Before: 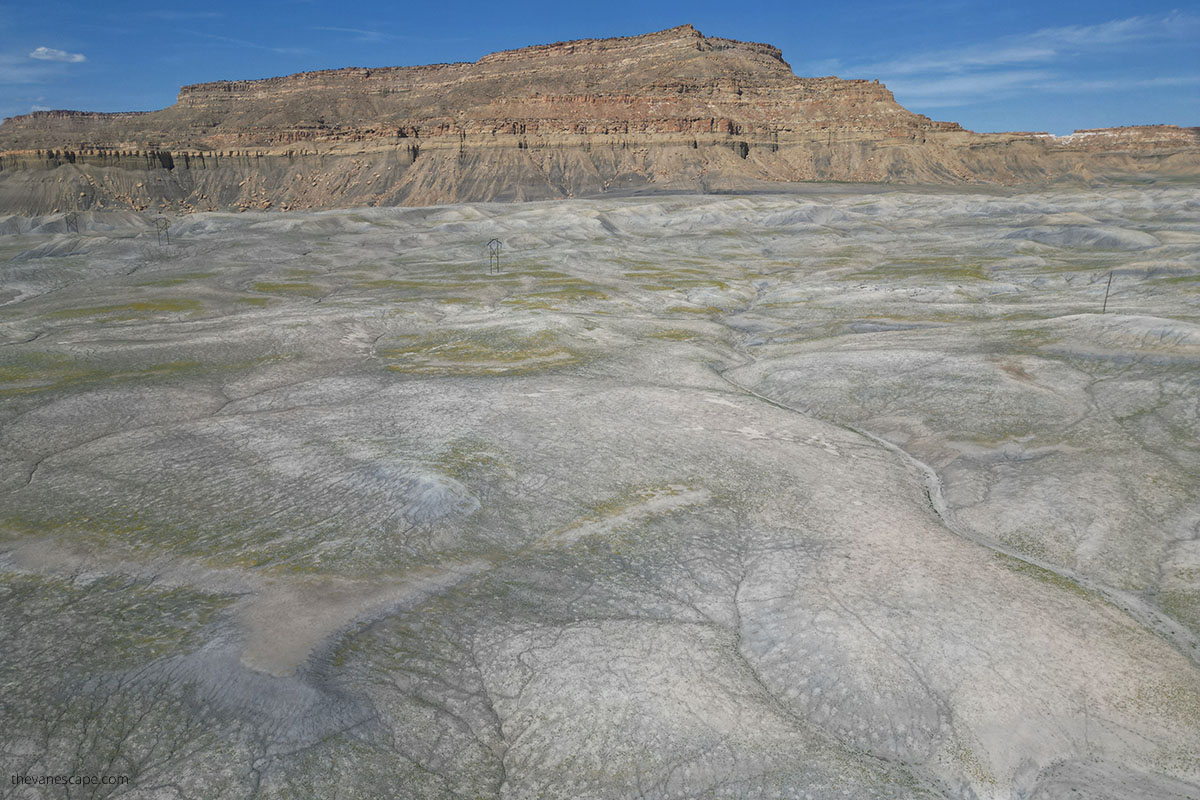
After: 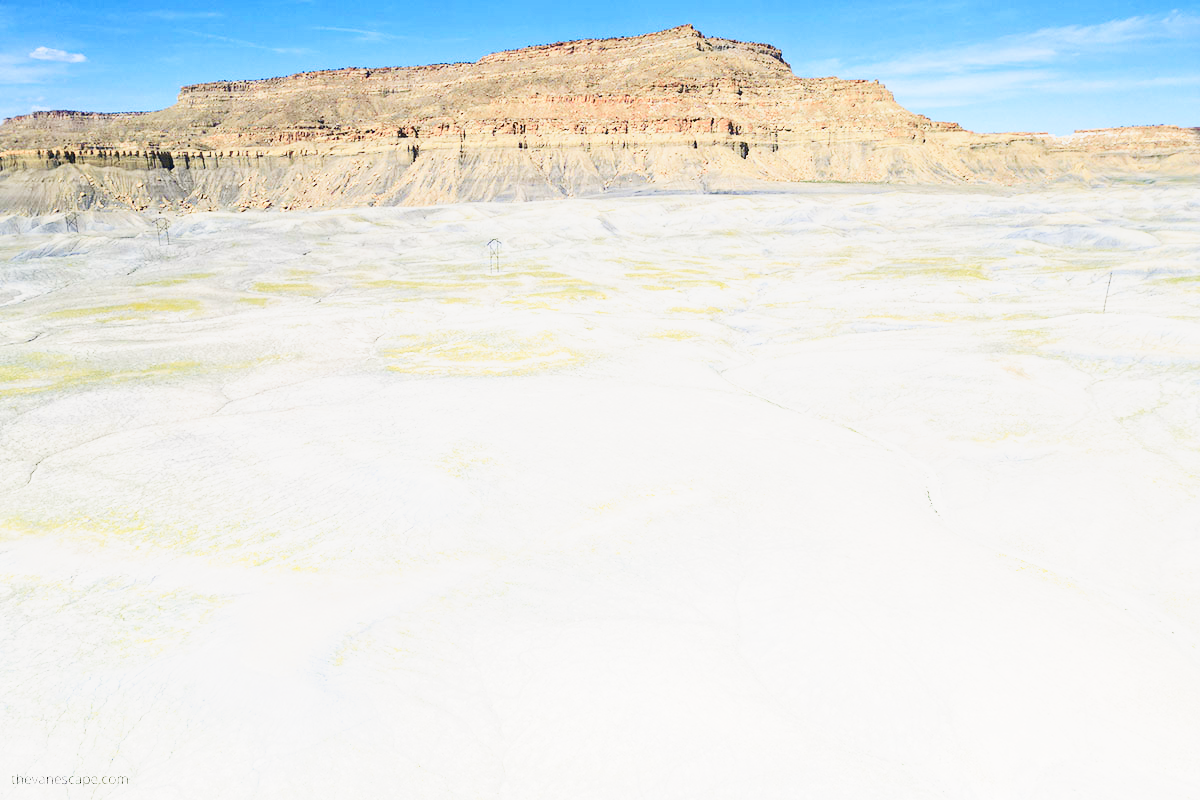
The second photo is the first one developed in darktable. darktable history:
base curve: curves: ch0 [(0, 0) (0.007, 0.004) (0.027, 0.03) (0.046, 0.07) (0.207, 0.54) (0.442, 0.872) (0.673, 0.972) (1, 1)], preserve colors none
contrast brightness saturation: saturation -0.05
graduated density: density -3.9 EV
tone curve: curves: ch0 [(0, 0.021) (0.049, 0.044) (0.158, 0.113) (0.351, 0.331) (0.485, 0.505) (0.656, 0.696) (0.868, 0.887) (1, 0.969)]; ch1 [(0, 0) (0.322, 0.328) (0.434, 0.438) (0.473, 0.477) (0.502, 0.503) (0.522, 0.526) (0.564, 0.591) (0.602, 0.632) (0.677, 0.701) (0.859, 0.885) (1, 1)]; ch2 [(0, 0) (0.33, 0.301) (0.452, 0.434) (0.502, 0.505) (0.535, 0.554) (0.565, 0.598) (0.618, 0.629) (1, 1)], color space Lab, independent channels, preserve colors none
